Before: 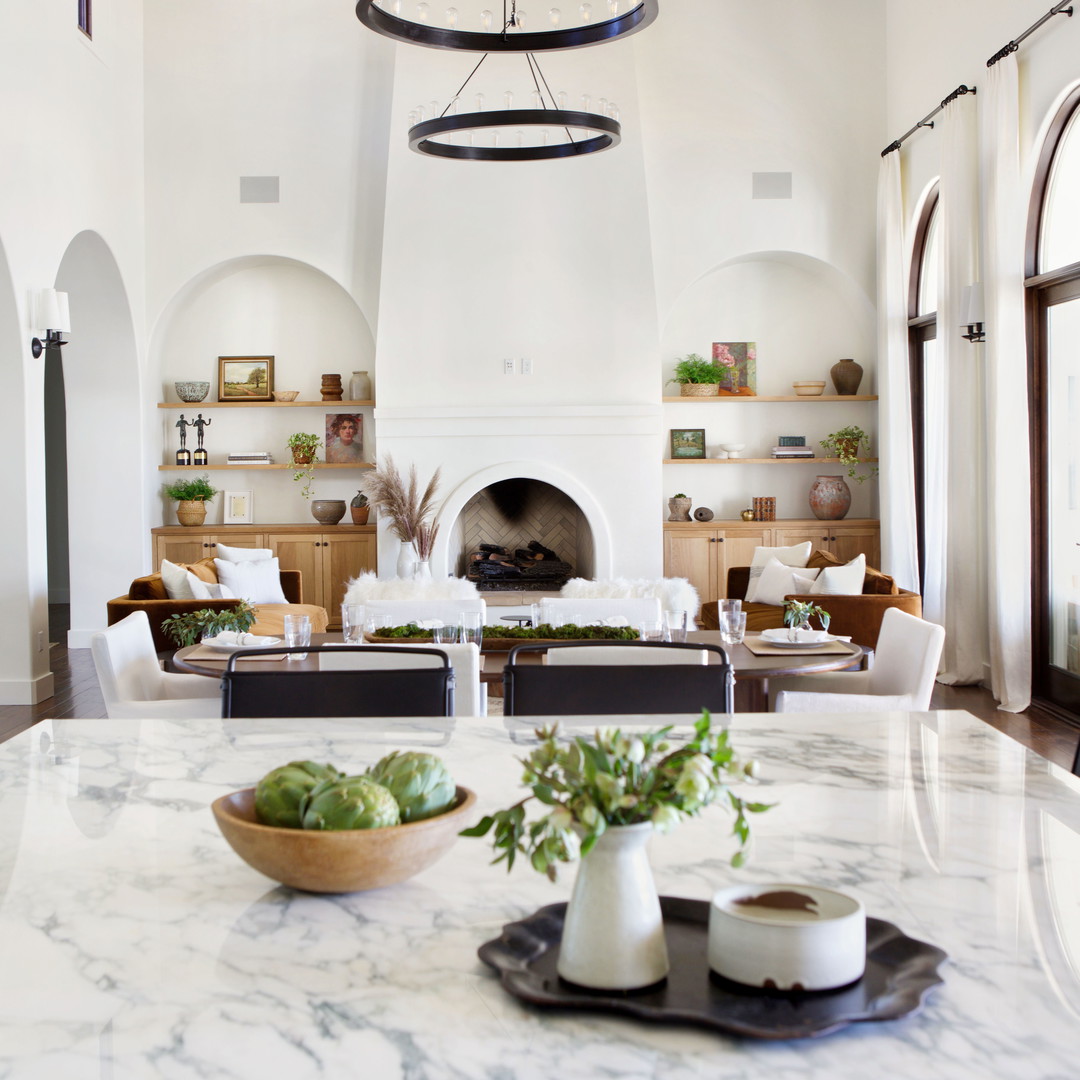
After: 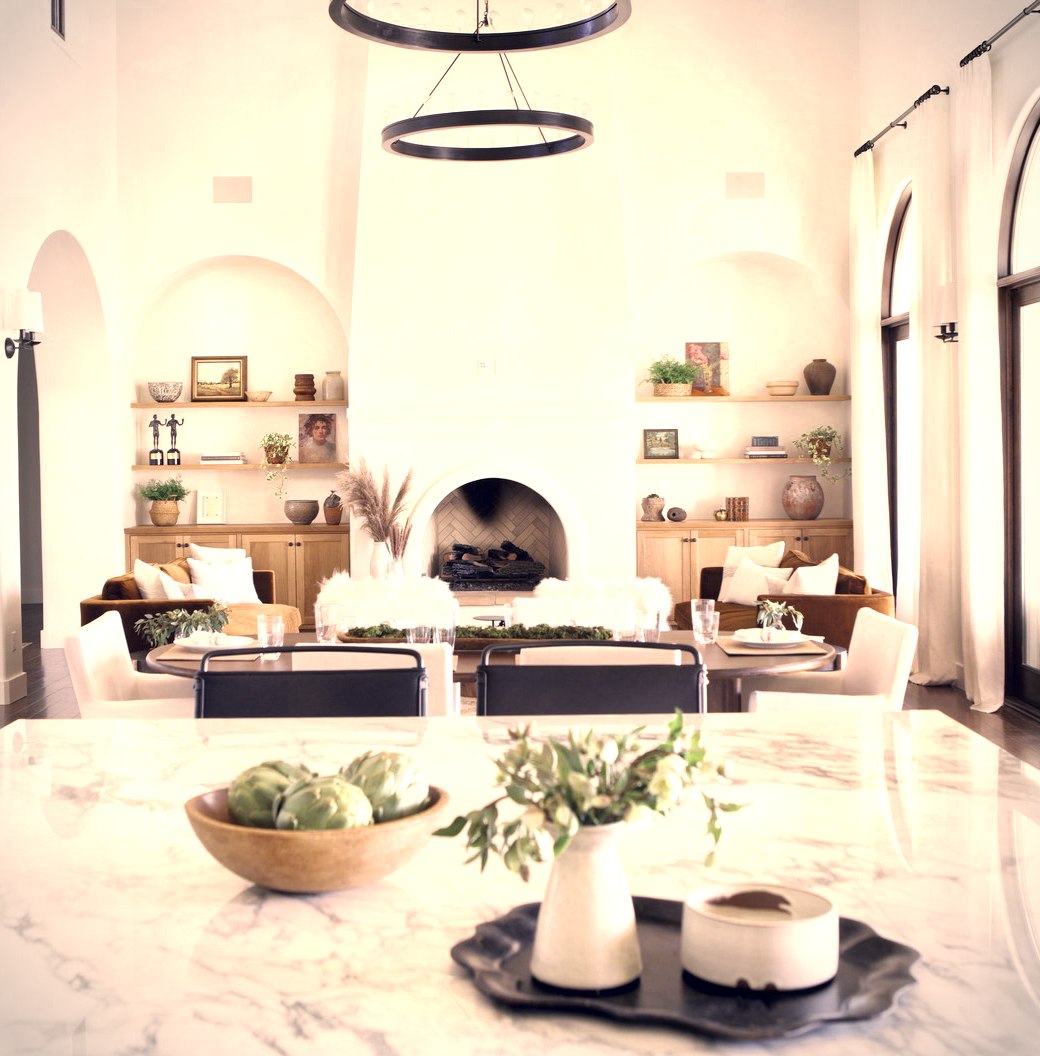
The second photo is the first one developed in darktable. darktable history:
vignetting: fall-off start 86.83%, automatic ratio true, unbound false
color correction: highlights a* 19.62, highlights b* 27.38, shadows a* 3.43, shadows b* -17.66, saturation 0.721
crop and rotate: left 2.606%, right 1.095%, bottom 2.187%
color zones: curves: ch0 [(0, 0.5) (0.125, 0.4) (0.25, 0.5) (0.375, 0.4) (0.5, 0.4) (0.625, 0.35) (0.75, 0.35) (0.875, 0.5)]; ch1 [(0, 0.35) (0.125, 0.45) (0.25, 0.35) (0.375, 0.35) (0.5, 0.35) (0.625, 0.35) (0.75, 0.45) (0.875, 0.35)]; ch2 [(0, 0.6) (0.125, 0.5) (0.25, 0.5) (0.375, 0.6) (0.5, 0.6) (0.625, 0.5) (0.75, 0.5) (0.875, 0.5)]
exposure: exposure 1.073 EV, compensate exposure bias true, compensate highlight preservation false
